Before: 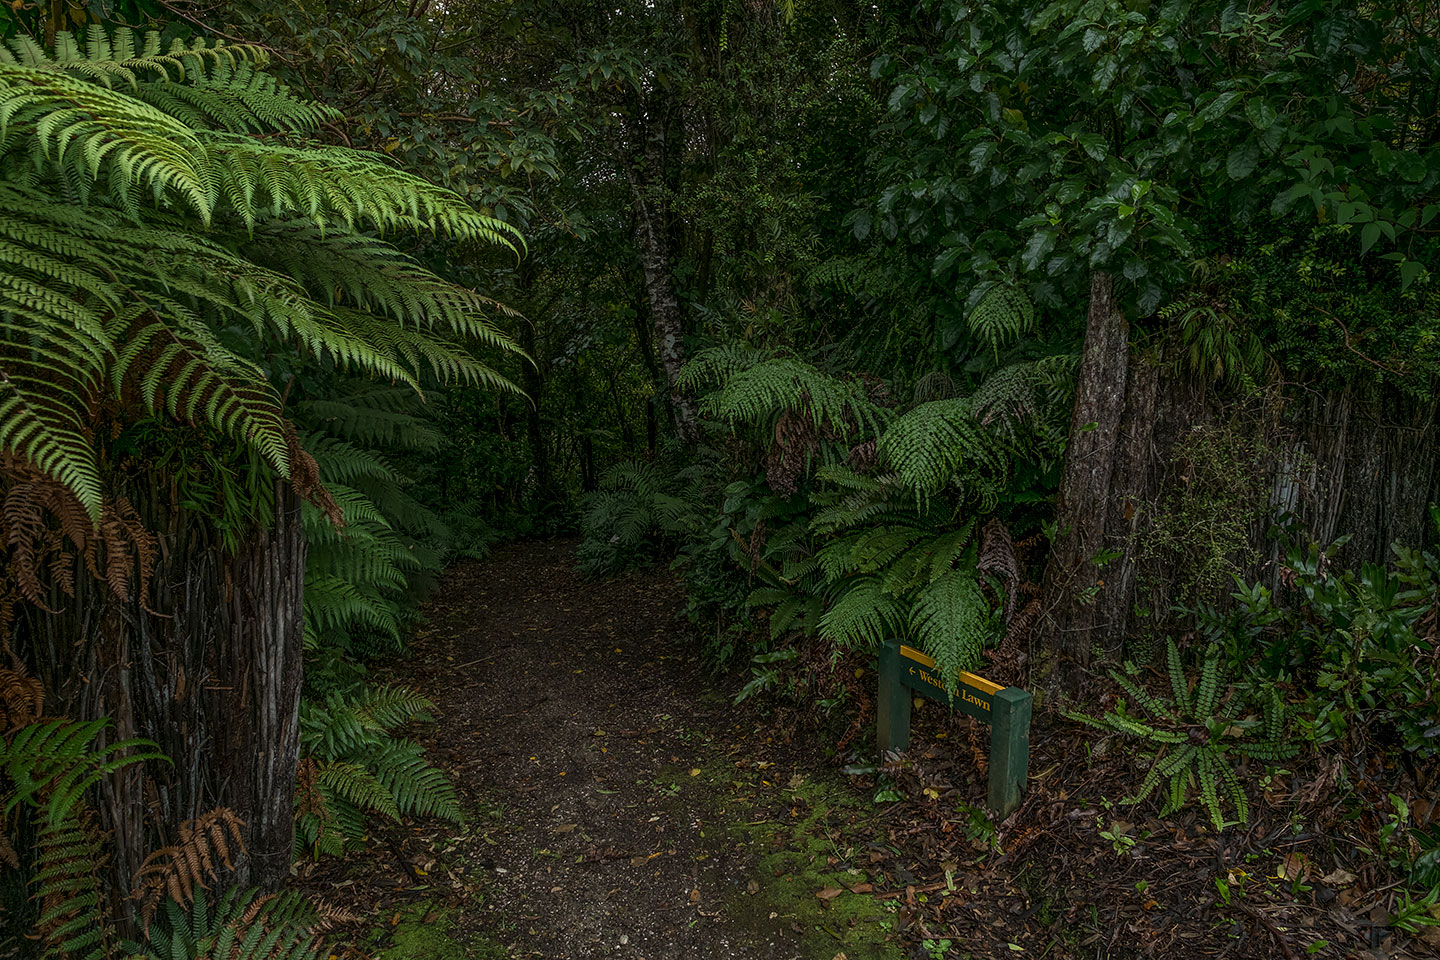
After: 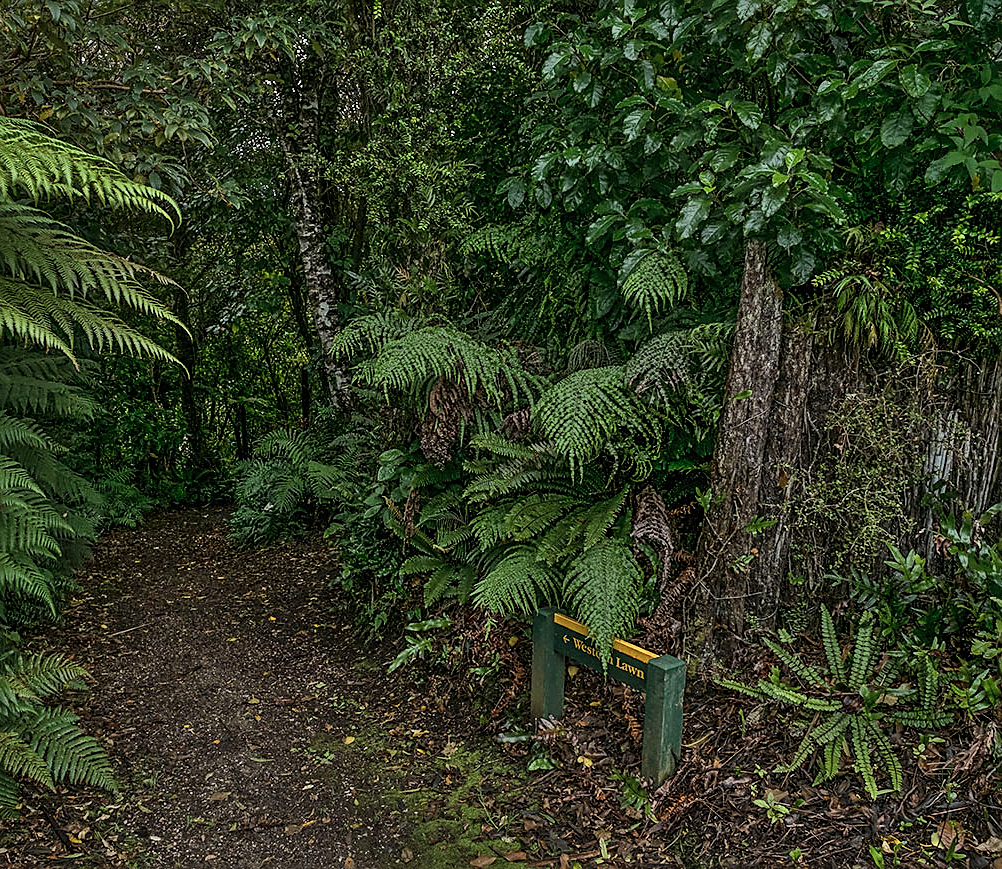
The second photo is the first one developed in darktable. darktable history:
crop and rotate: left 24.073%, top 3.372%, right 6.292%, bottom 6.096%
shadows and highlights: radius 47.45, white point adjustment 6.58, compress 79.34%, soften with gaussian
sharpen: on, module defaults
